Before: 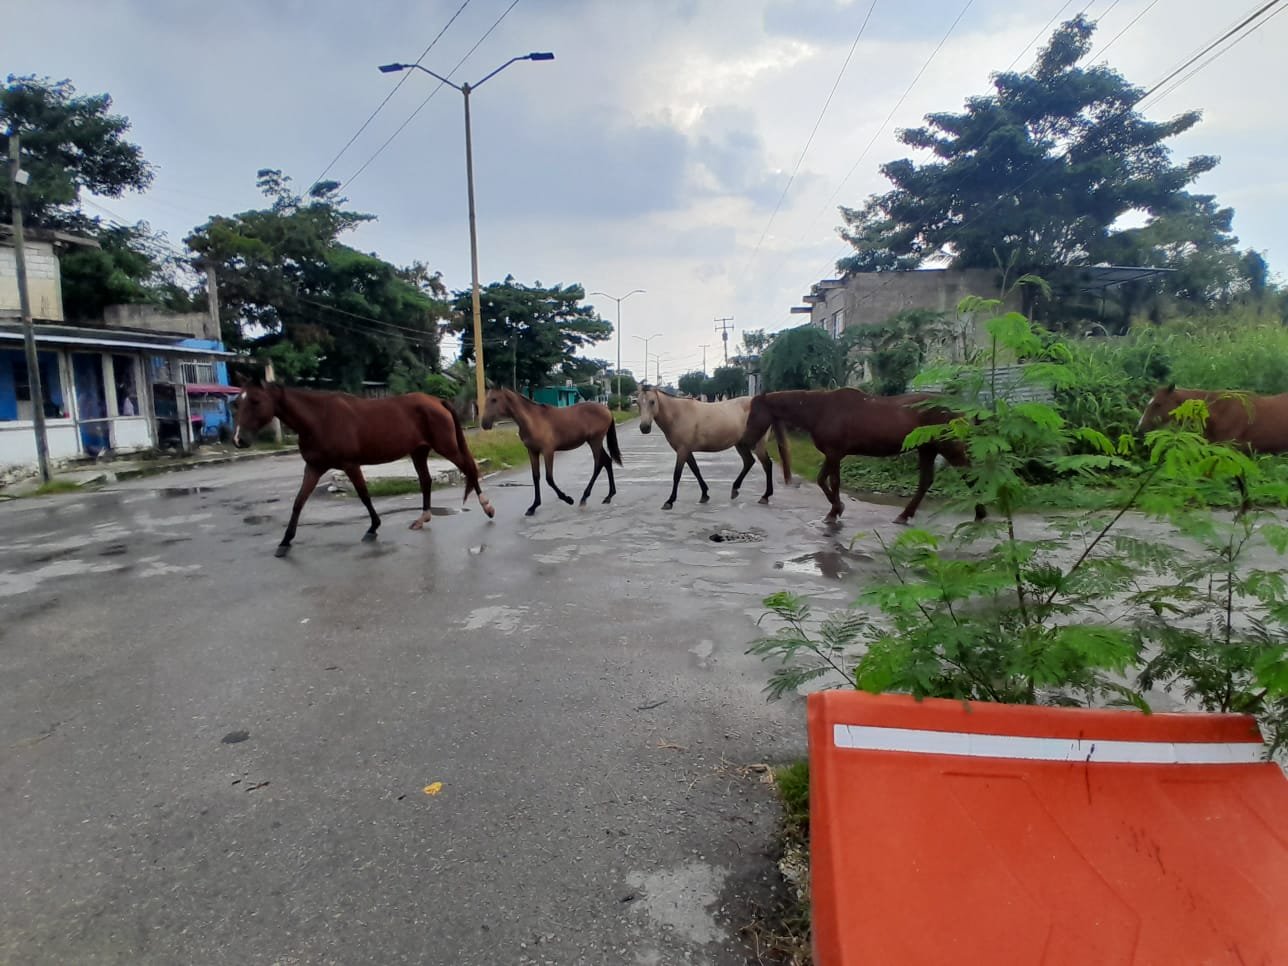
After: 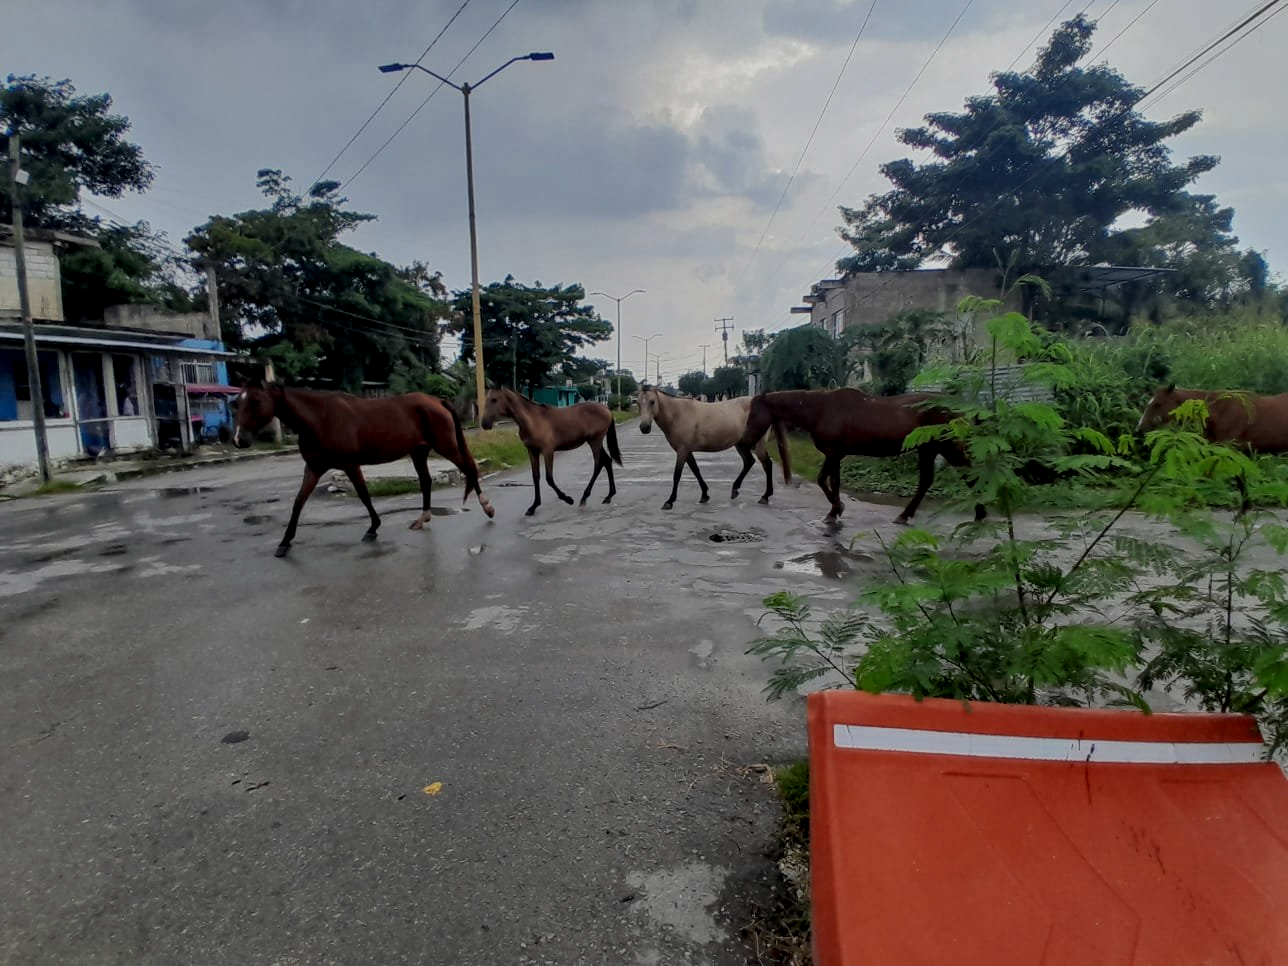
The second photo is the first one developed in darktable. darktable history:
local contrast: detail 130%
exposure: black level correction 0, exposure -0.731 EV, compensate exposure bias true, compensate highlight preservation false
contrast equalizer: octaves 7, y [[0.502, 0.505, 0.512, 0.529, 0.564, 0.588], [0.5 ×6], [0.502, 0.505, 0.512, 0.529, 0.564, 0.588], [0, 0.001, 0.001, 0.004, 0.008, 0.011], [0, 0.001, 0.001, 0.004, 0.008, 0.011]], mix 0.152
